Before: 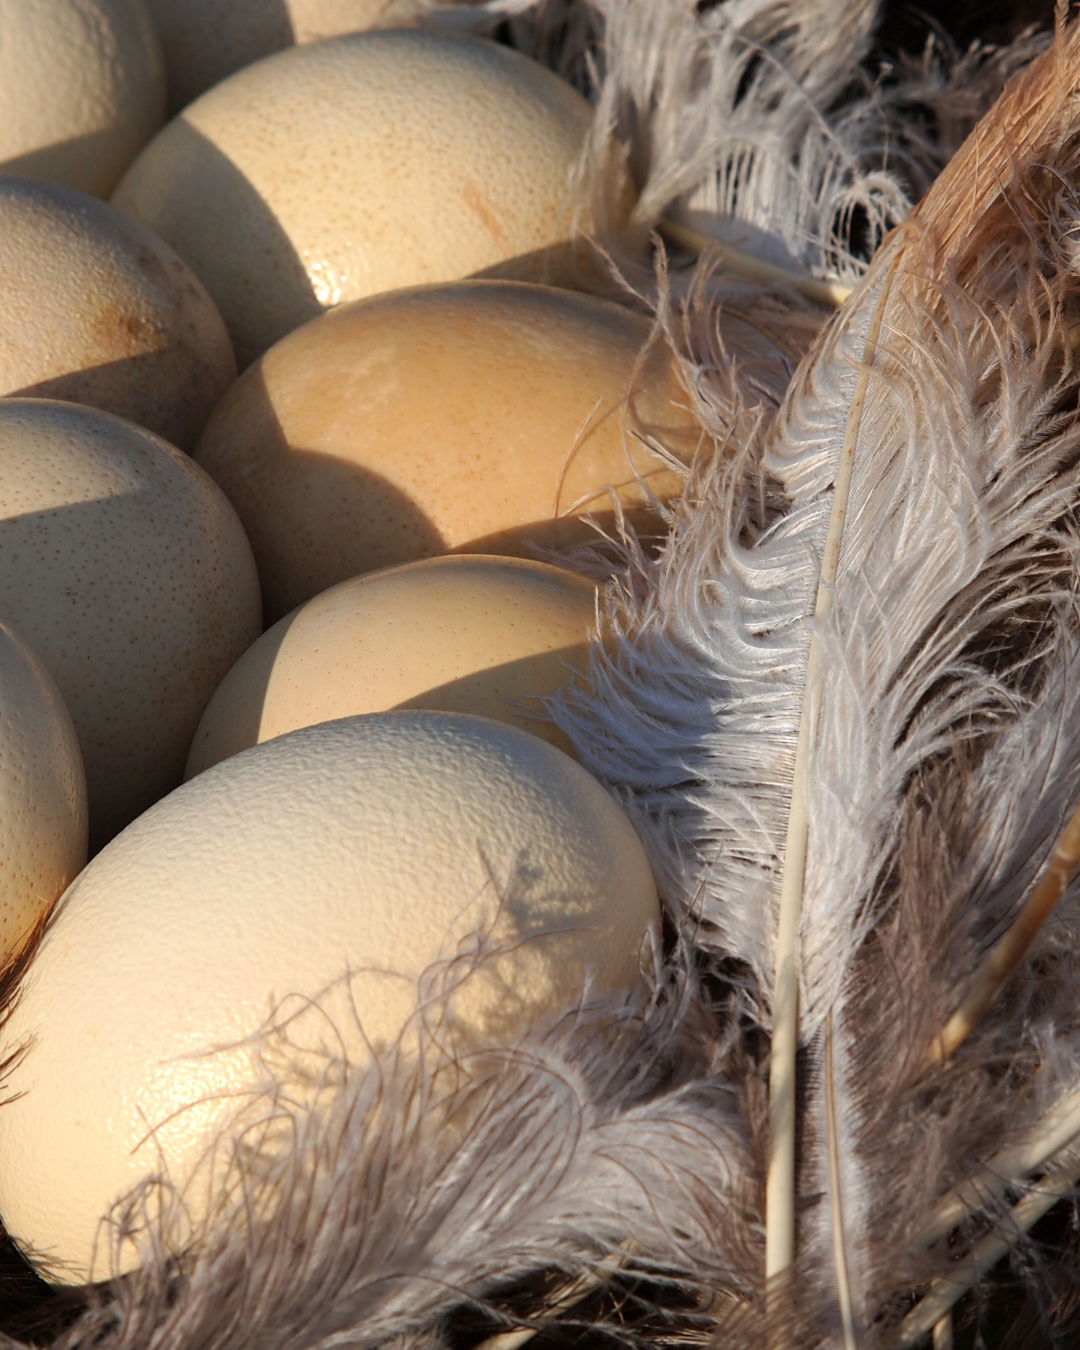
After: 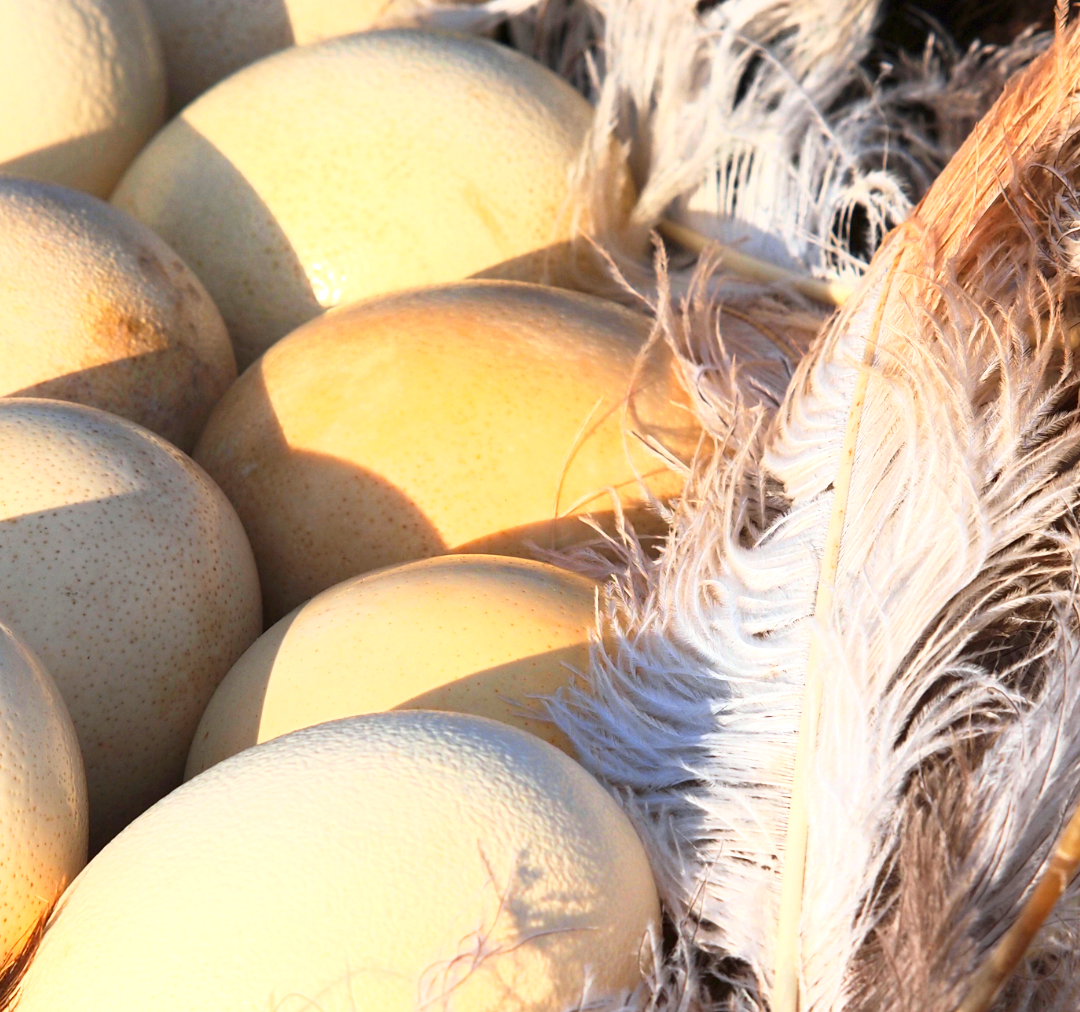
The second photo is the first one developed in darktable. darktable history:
base curve: curves: ch0 [(0, 0) (0.557, 0.834) (1, 1)]
contrast brightness saturation: contrast 0.09, saturation 0.28
exposure: black level correction 0, exposure 0.7 EV, compensate exposure bias true, compensate highlight preservation false
crop: bottom 24.988%
white balance: red 0.988, blue 1.017
color correction: highlights a* -0.182, highlights b* -0.124
